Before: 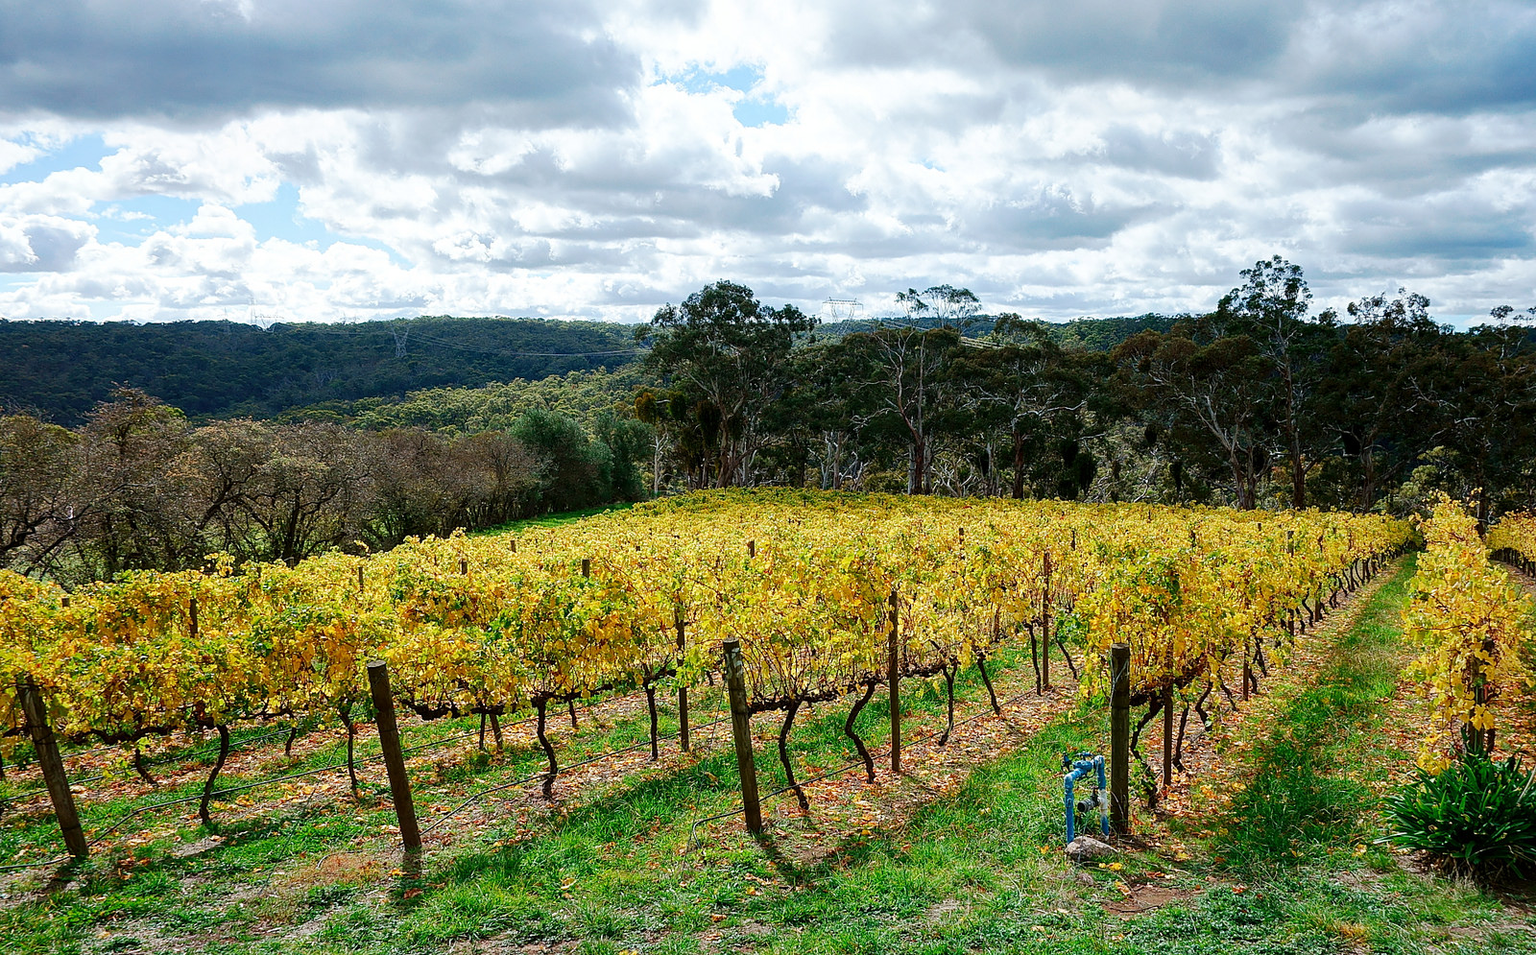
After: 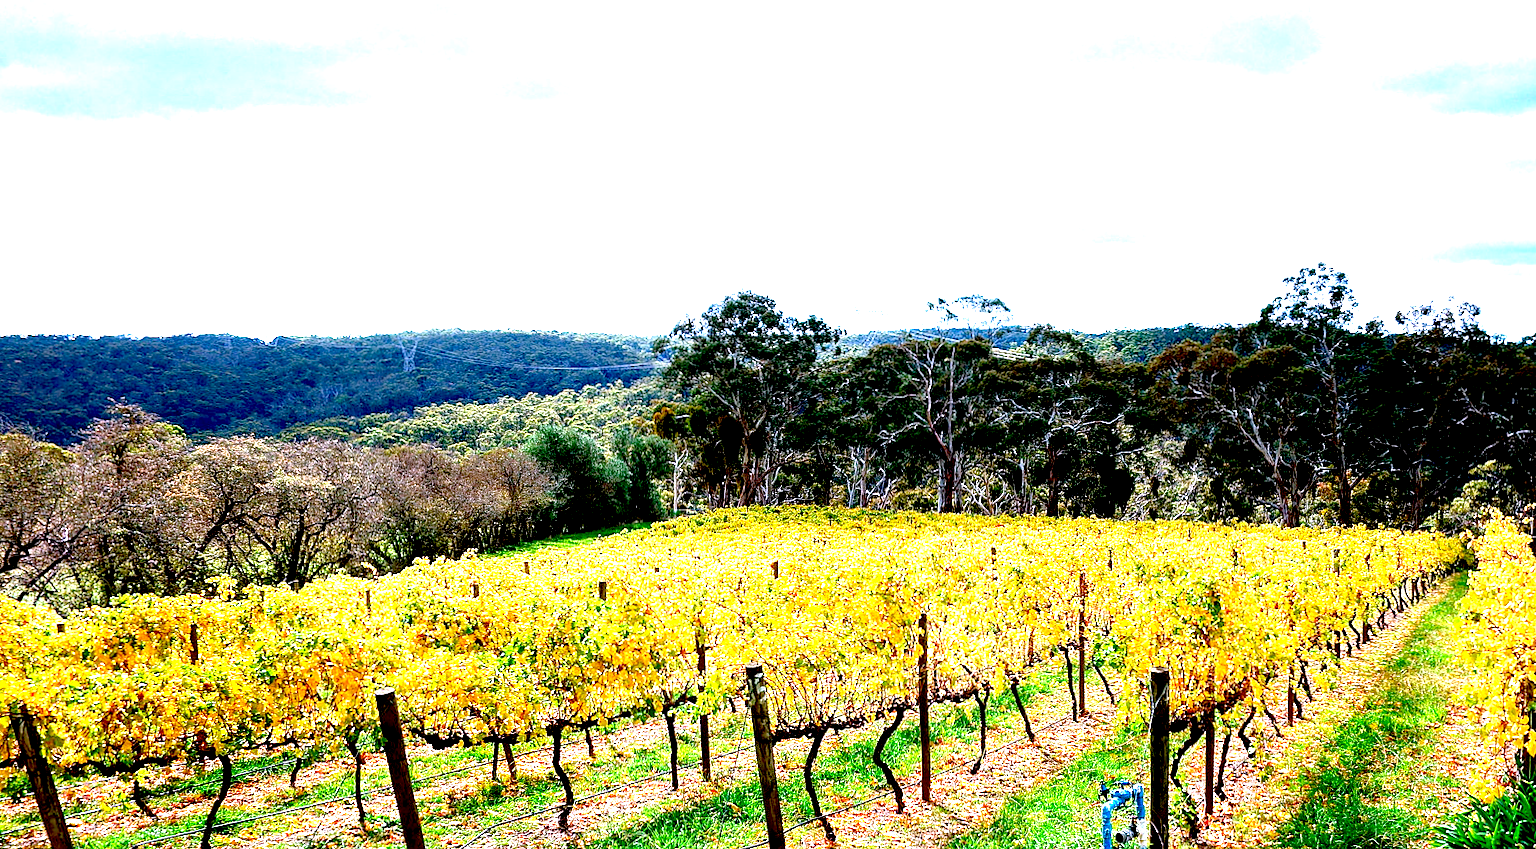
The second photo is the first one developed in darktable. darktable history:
crop and rotate: angle 0.2°, left 0.275%, right 3.127%, bottom 14.18%
white balance: red 1.042, blue 1.17
exposure: black level correction 0.016, exposure 1.774 EV, compensate highlight preservation false
tone equalizer: on, module defaults
